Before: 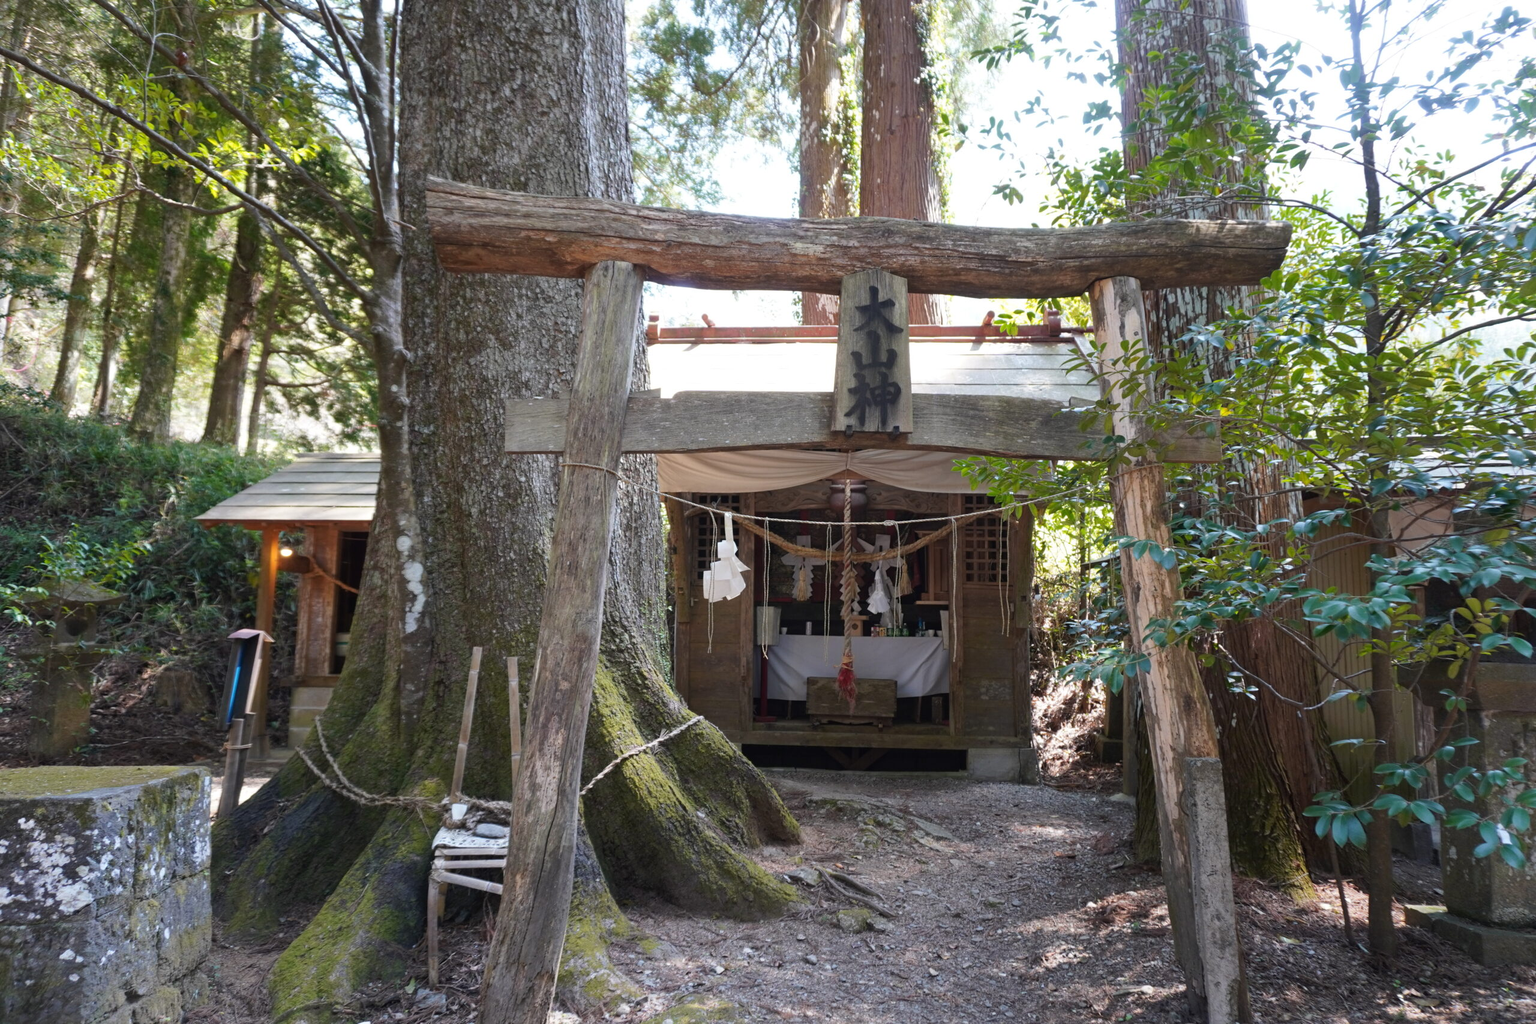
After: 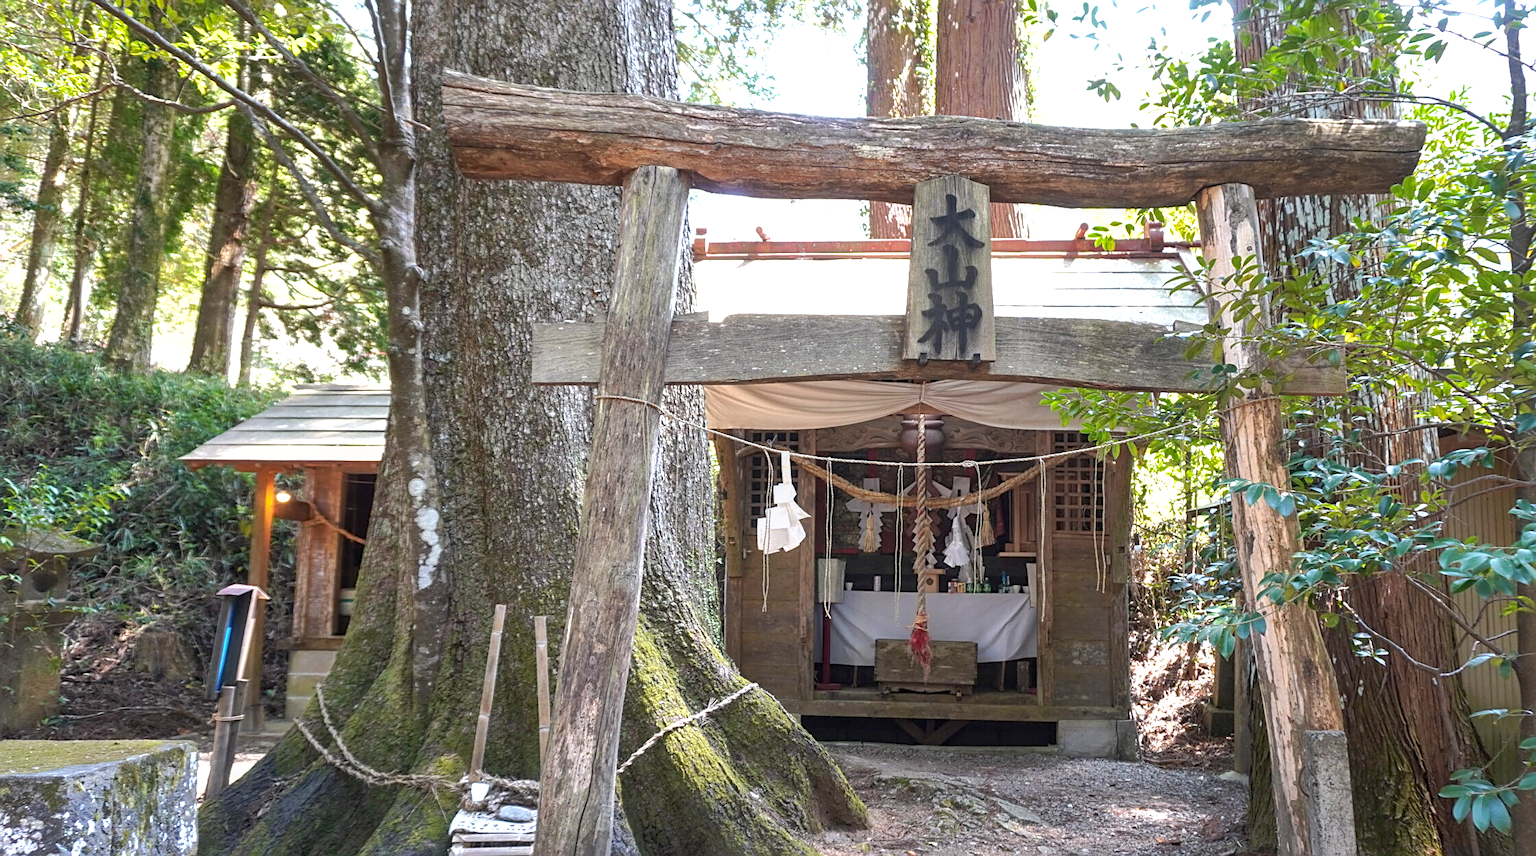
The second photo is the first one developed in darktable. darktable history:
exposure: exposure 0.781 EV, compensate highlight preservation false
color balance: contrast fulcrum 17.78%
local contrast: on, module defaults
shadows and highlights: on, module defaults
crop and rotate: left 2.425%, top 11.305%, right 9.6%, bottom 15.08%
sharpen: on, module defaults
